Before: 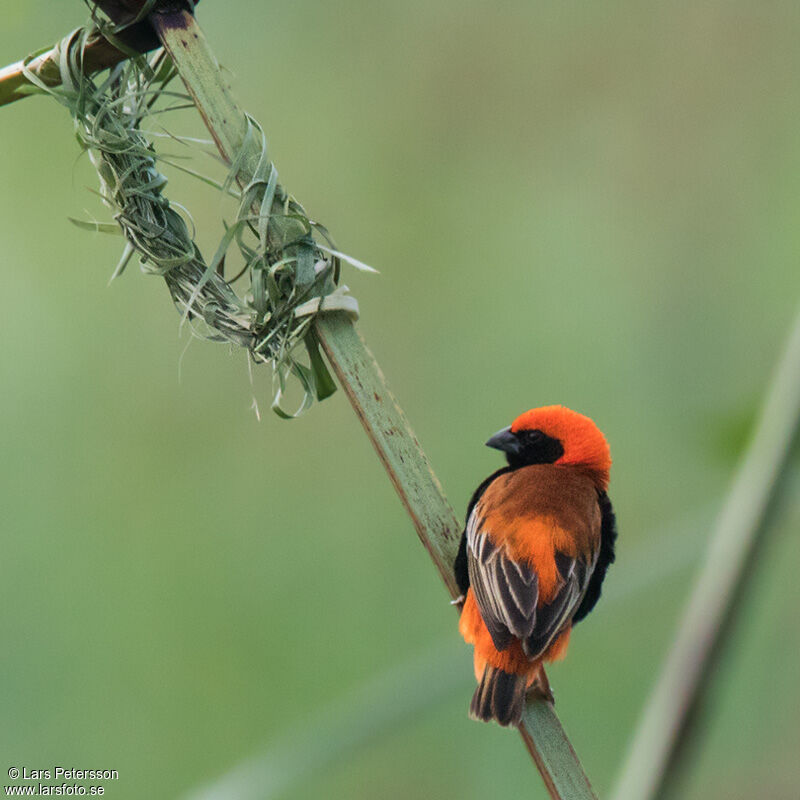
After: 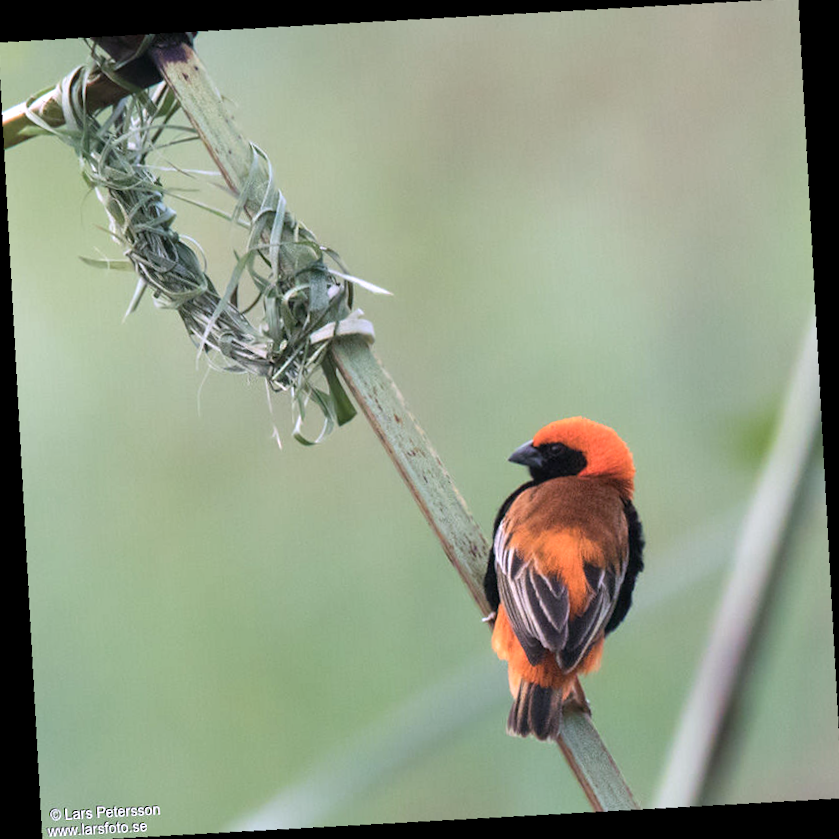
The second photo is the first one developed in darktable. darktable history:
color correction: saturation 0.8
rotate and perspective: rotation -4.86°, automatic cropping off
white balance: red 1.042, blue 1.17
crop and rotate: angle -1.69°
exposure: exposure 0.493 EV, compensate highlight preservation false
